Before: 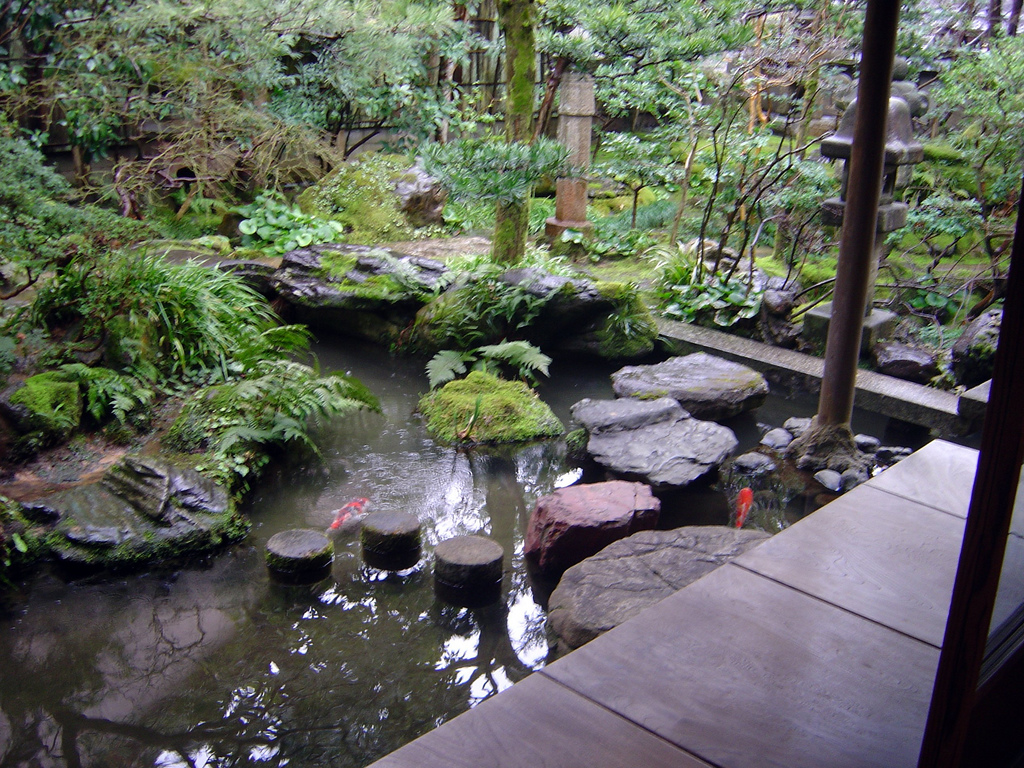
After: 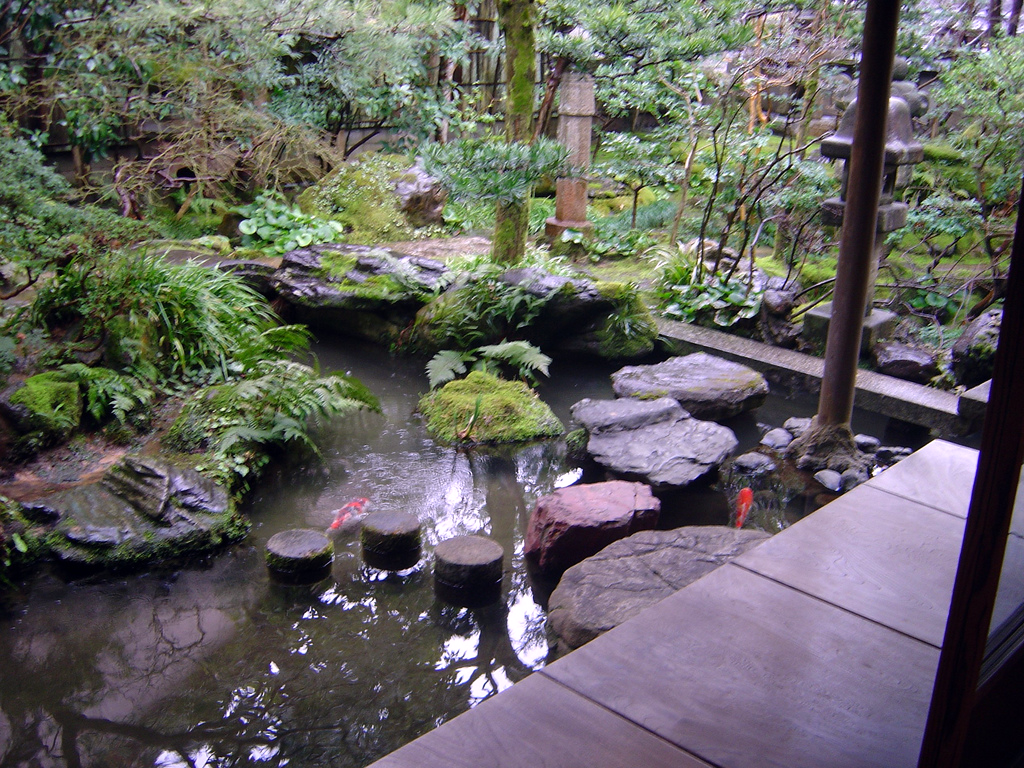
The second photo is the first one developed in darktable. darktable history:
white balance: red 1.05, blue 1.072
contrast equalizer: y [[0.5 ×6], [0.5 ×6], [0.5, 0.5, 0.501, 0.545, 0.707, 0.863], [0 ×6], [0 ×6]]
